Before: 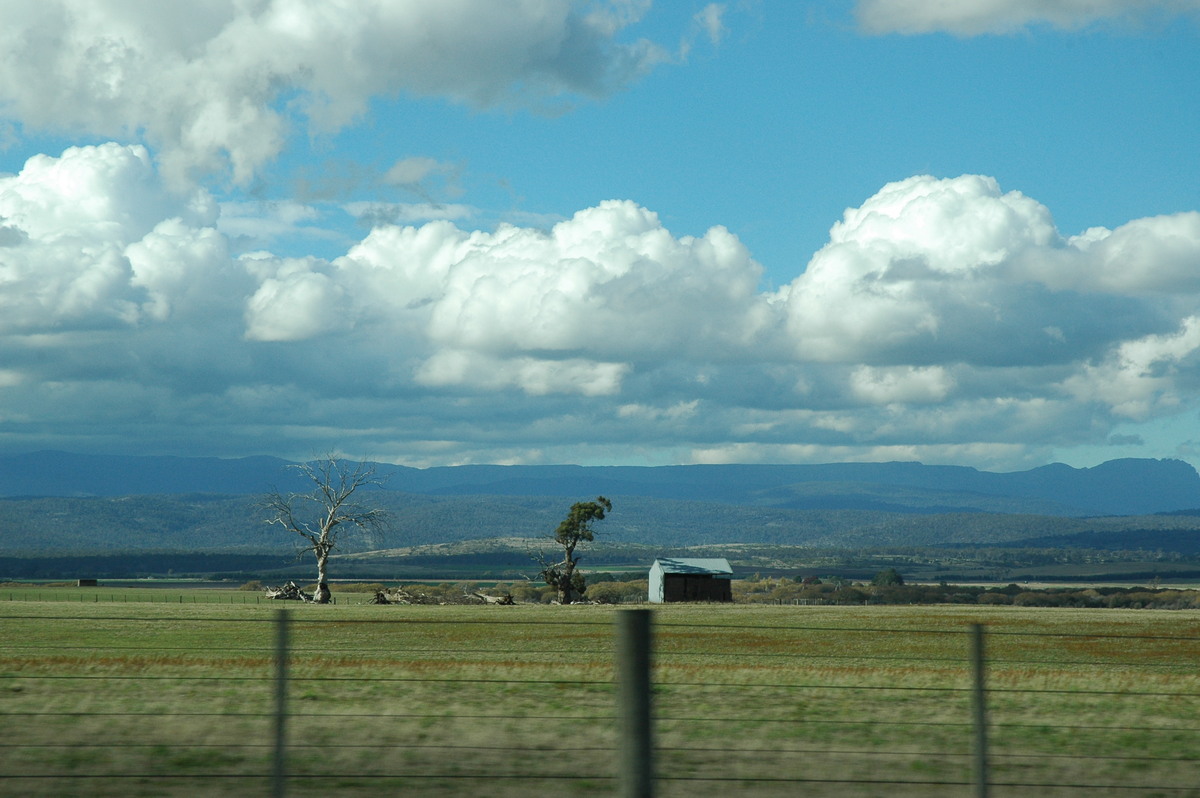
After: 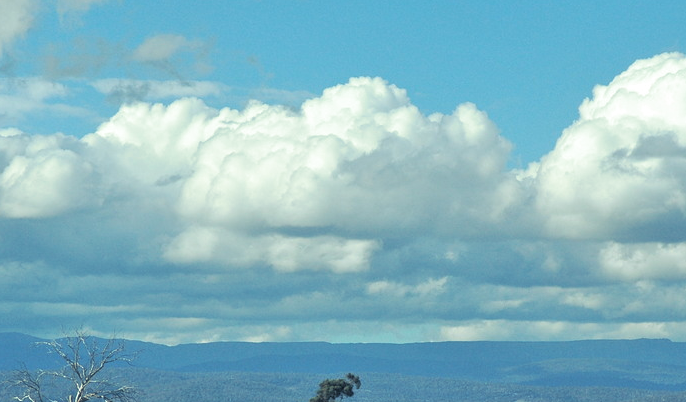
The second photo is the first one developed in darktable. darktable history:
split-toning: shadows › hue 230.4°
tone equalizer: -7 EV 0.15 EV, -6 EV 0.6 EV, -5 EV 1.15 EV, -4 EV 1.33 EV, -3 EV 1.15 EV, -2 EV 0.6 EV, -1 EV 0.15 EV, mask exposure compensation -0.5 EV
crop: left 20.932%, top 15.471%, right 21.848%, bottom 34.081%
color zones: curves: ch1 [(0, 0.523) (0.143, 0.545) (0.286, 0.52) (0.429, 0.506) (0.571, 0.503) (0.714, 0.503) (0.857, 0.508) (1, 0.523)]
